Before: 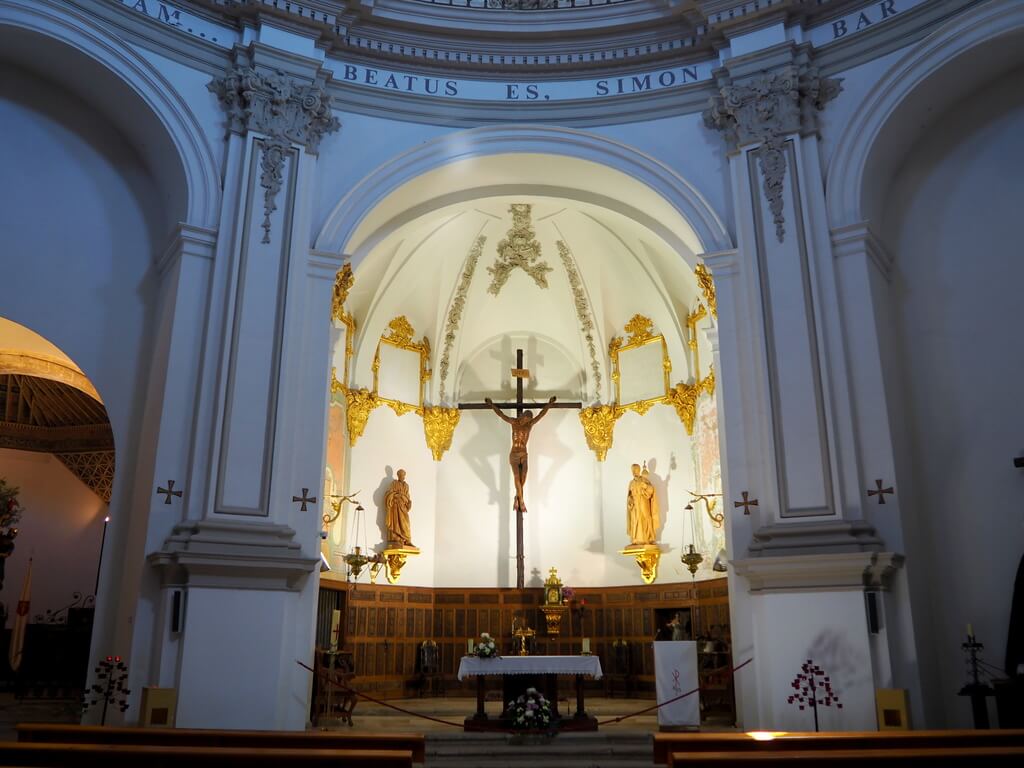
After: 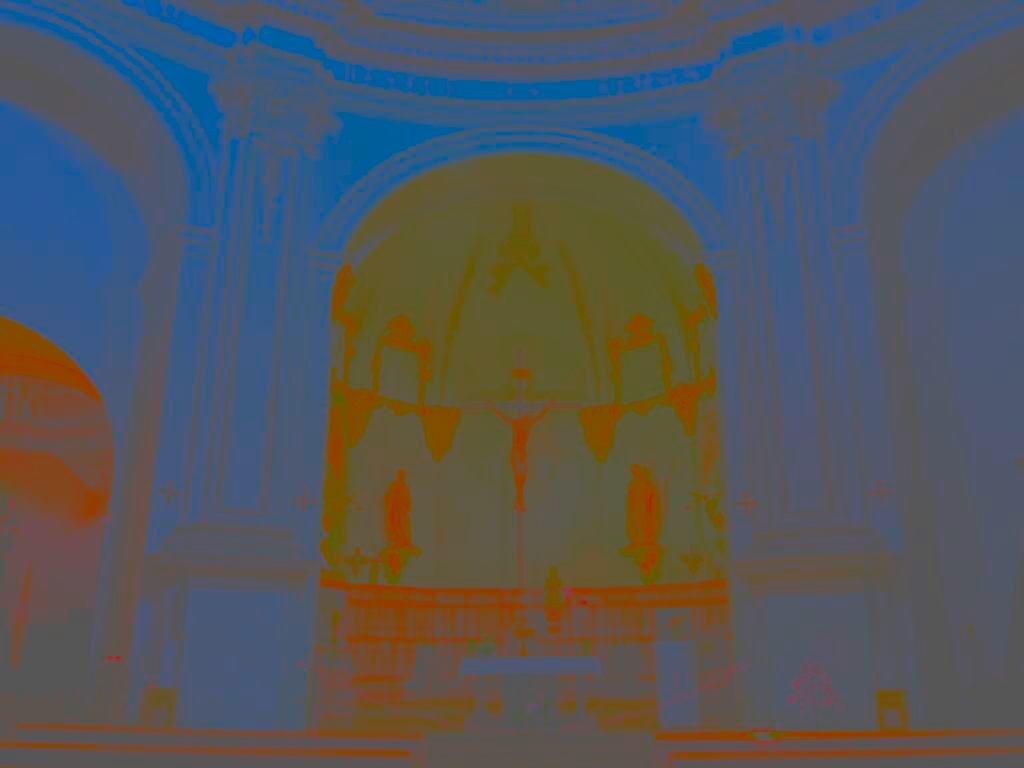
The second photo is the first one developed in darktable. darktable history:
levels: levels [0.052, 0.496, 0.908]
contrast brightness saturation: contrast -0.982, brightness -0.16, saturation 0.733
exposure: exposure -0.153 EV, compensate exposure bias true, compensate highlight preservation false
